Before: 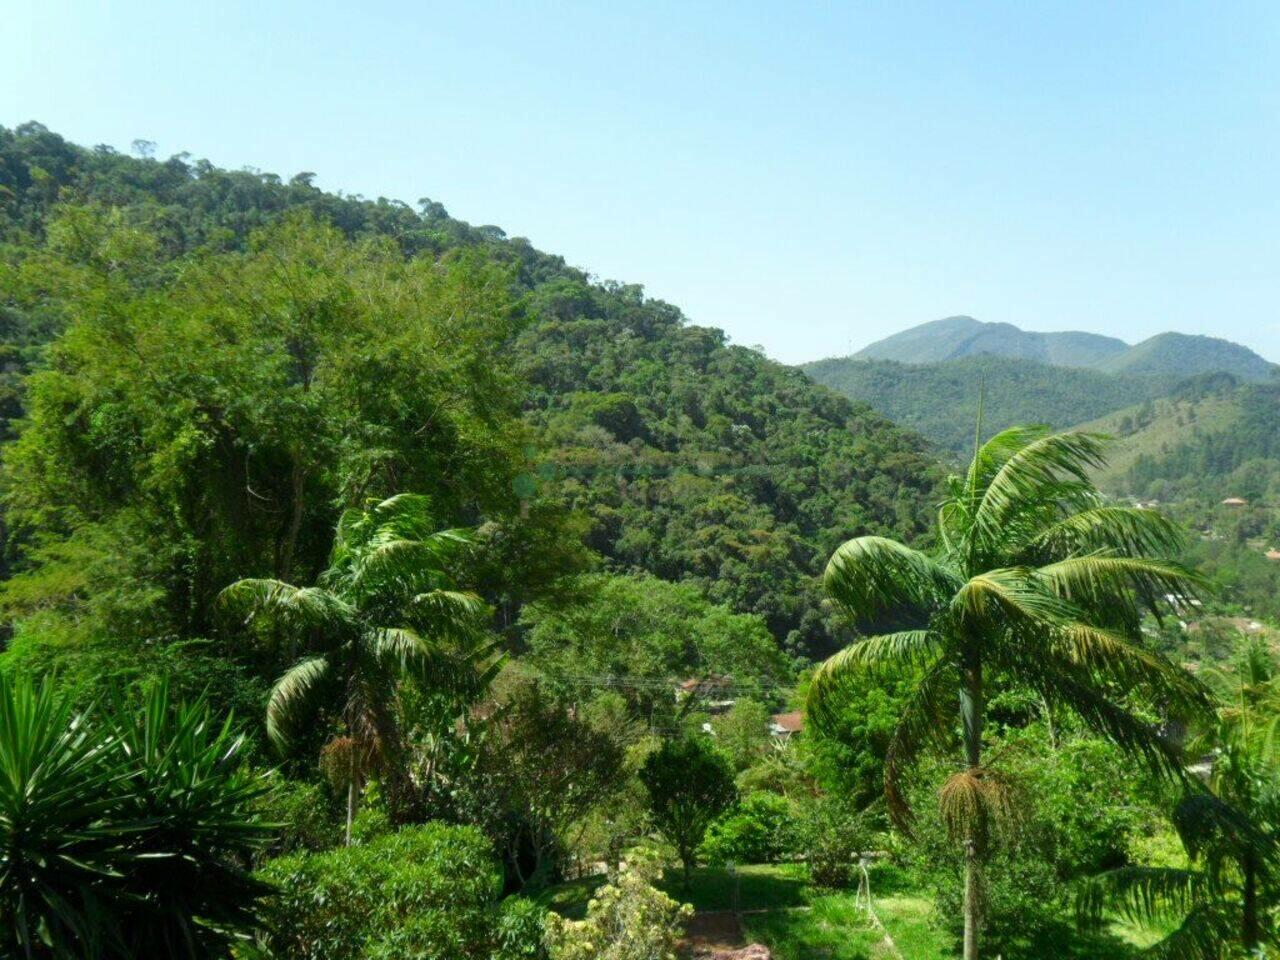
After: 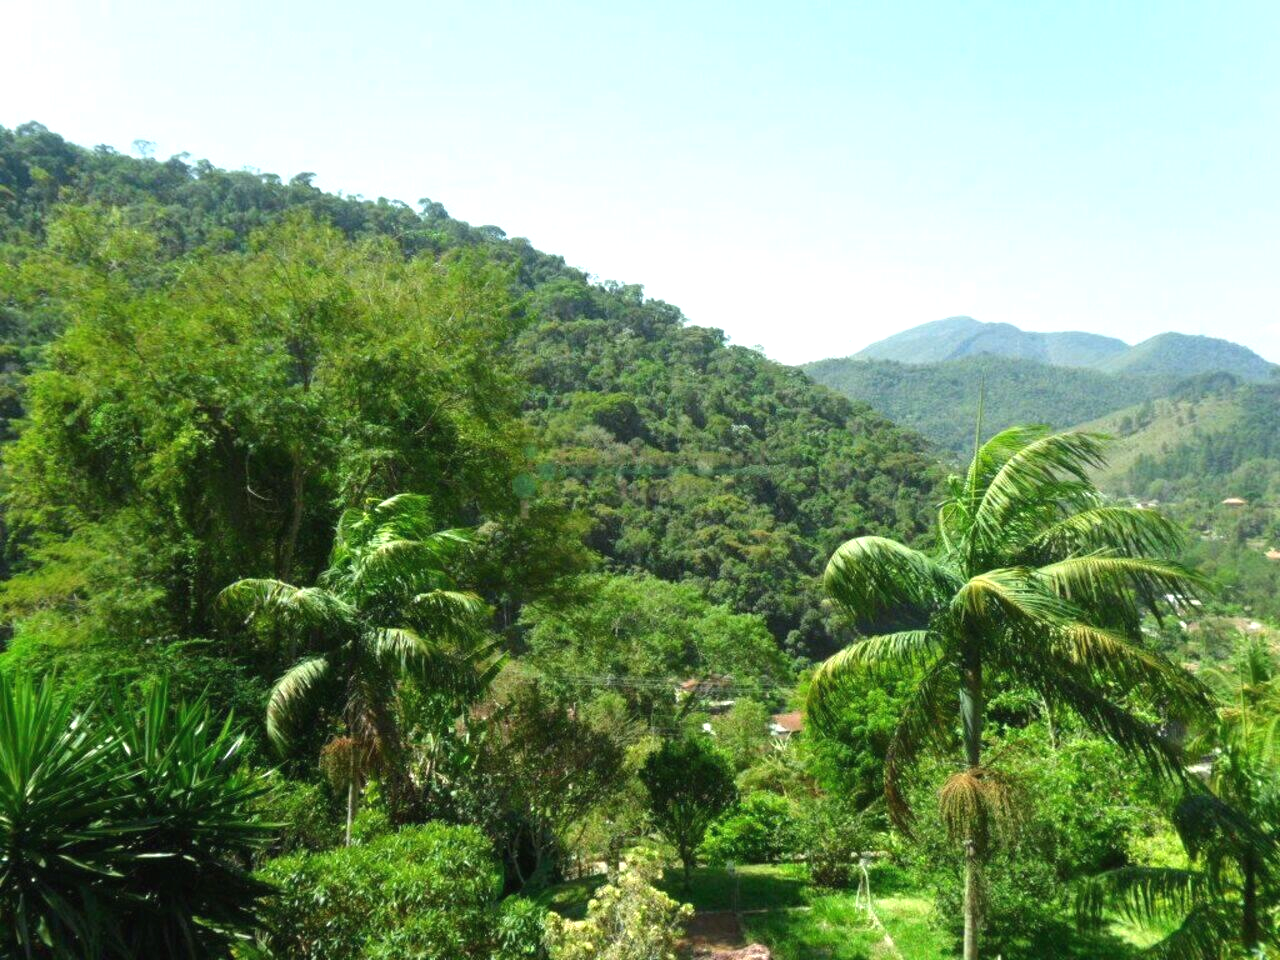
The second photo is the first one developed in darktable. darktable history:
exposure: black level correction -0.002, exposure 0.538 EV, compensate exposure bias true, compensate highlight preservation false
